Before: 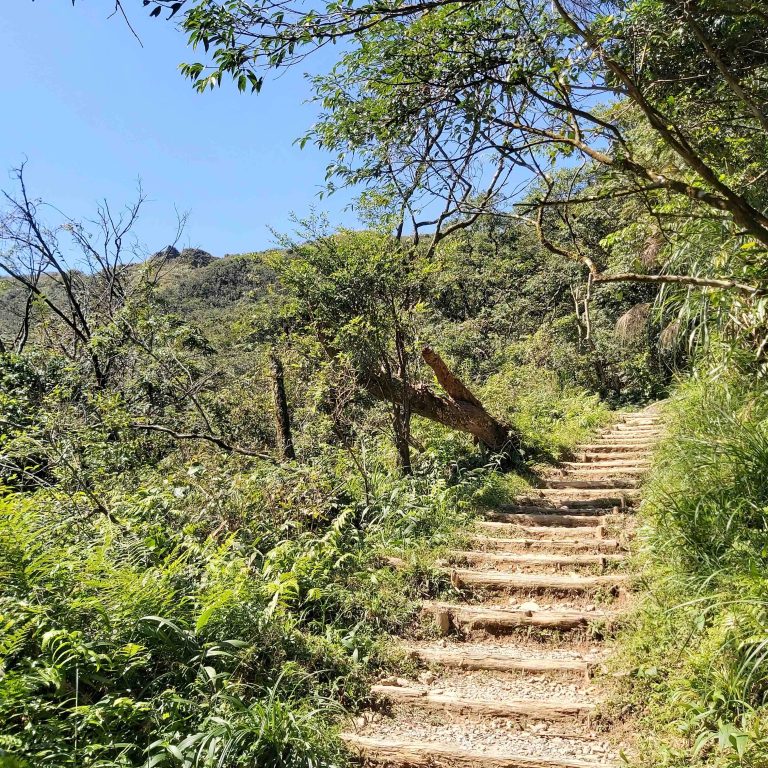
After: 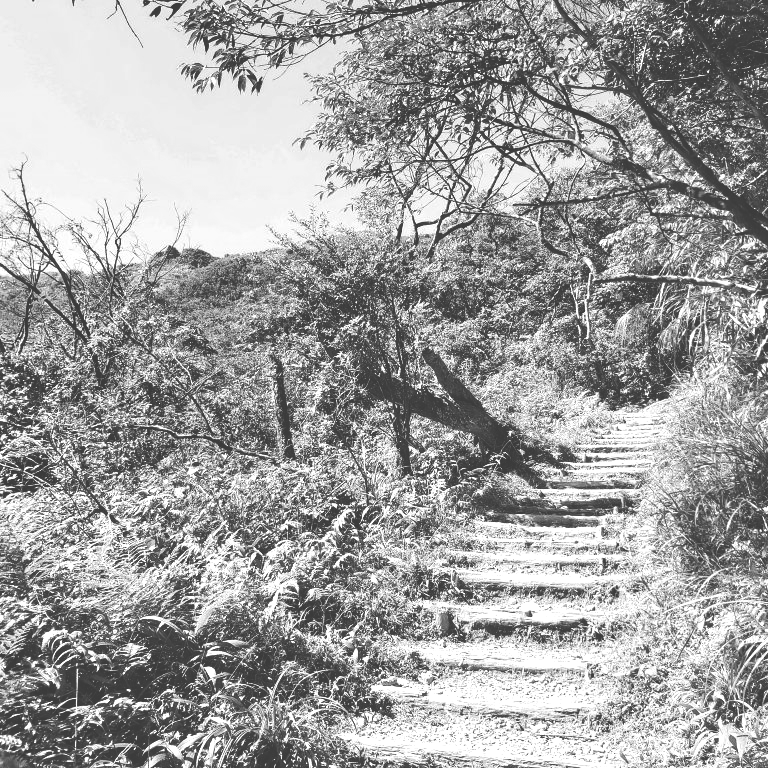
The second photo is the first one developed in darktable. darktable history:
exposure: black level correction -0.071, exposure 0.5 EV, compensate highlight preservation false
color balance rgb: perceptual saturation grading › highlights -31.88%, perceptual saturation grading › mid-tones 5.8%, perceptual saturation grading › shadows 18.12%, perceptual brilliance grading › highlights 3.62%, perceptual brilliance grading › mid-tones -18.12%, perceptual brilliance grading › shadows -41.3%
monochrome: size 3.1
